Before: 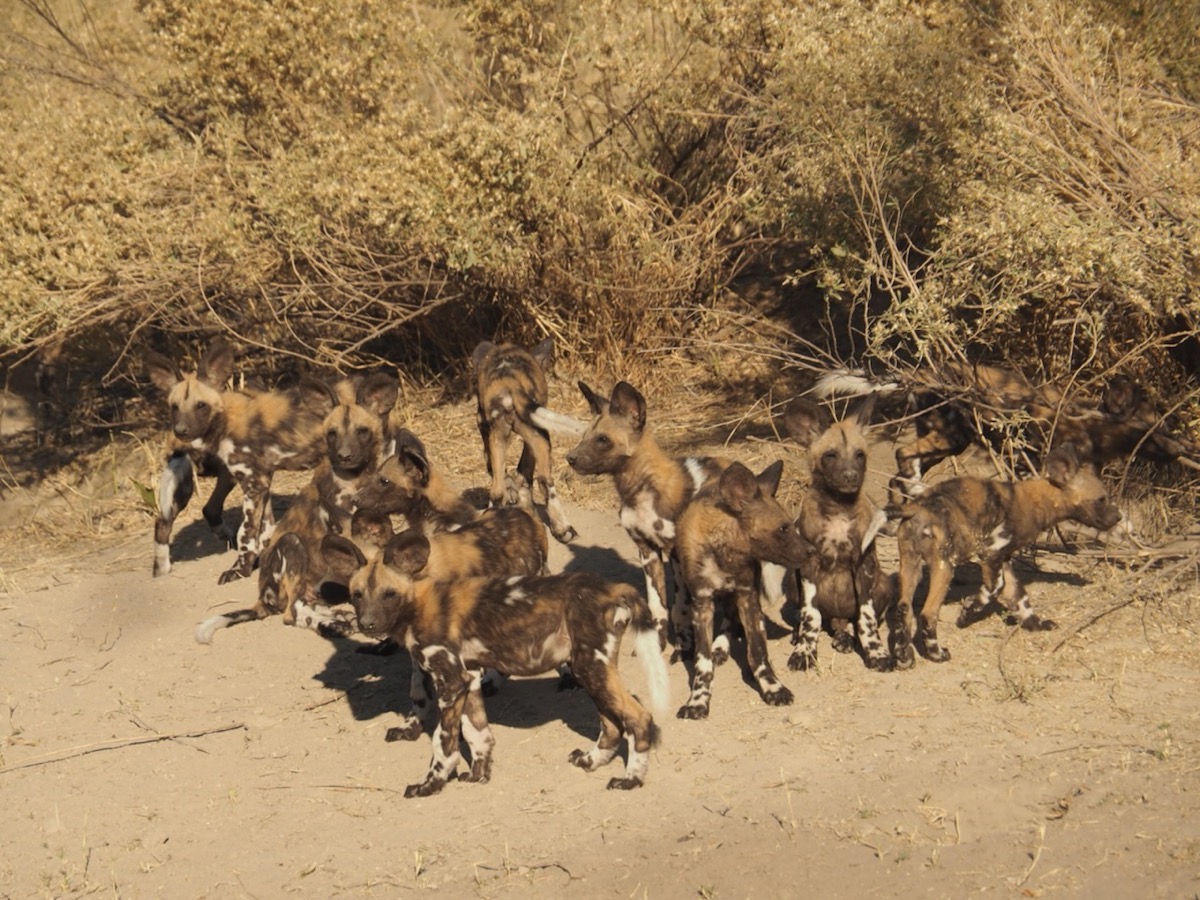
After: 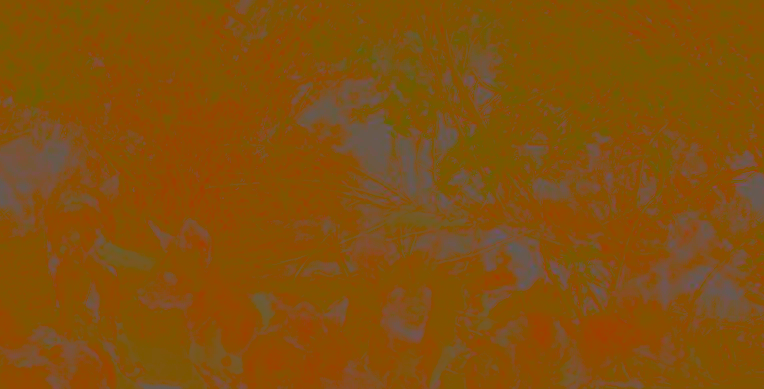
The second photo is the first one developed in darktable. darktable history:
contrast brightness saturation: contrast -0.99, brightness -0.17, saturation 0.75
color balance rgb: perceptual saturation grading › global saturation 20%, perceptual saturation grading › highlights -25%, perceptual saturation grading › shadows 50%
crop: left 36.005%, top 18.293%, right 0.31%, bottom 38.444%
